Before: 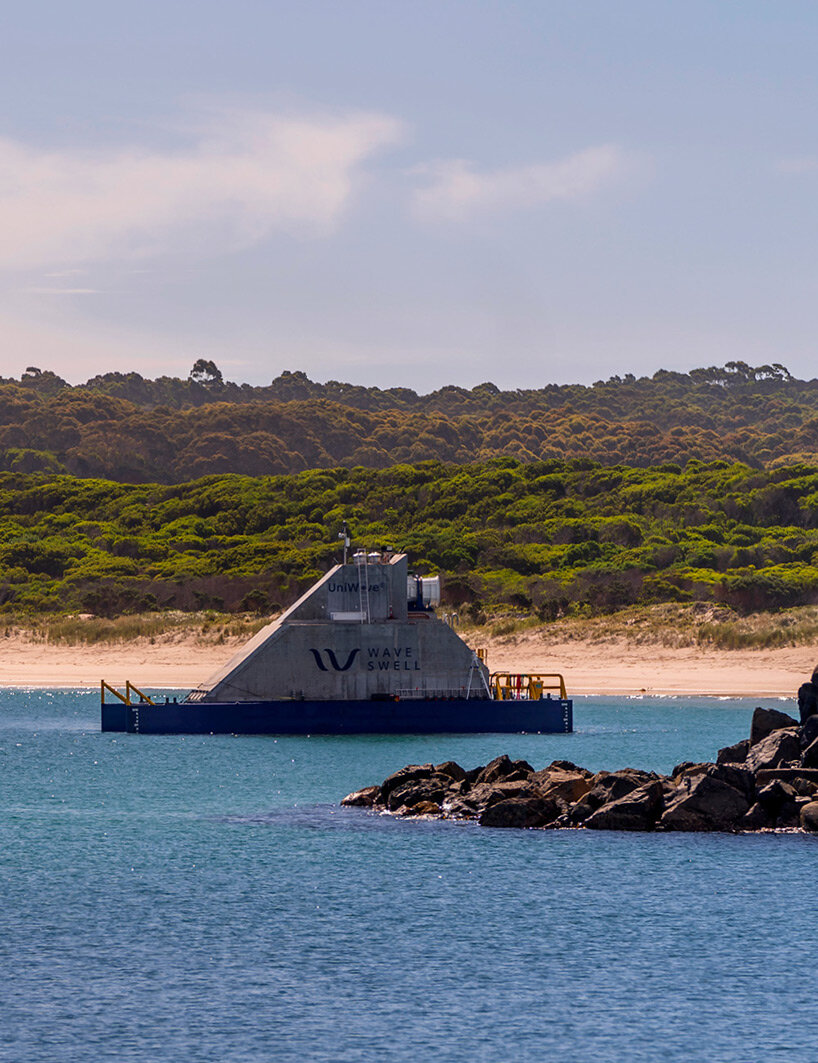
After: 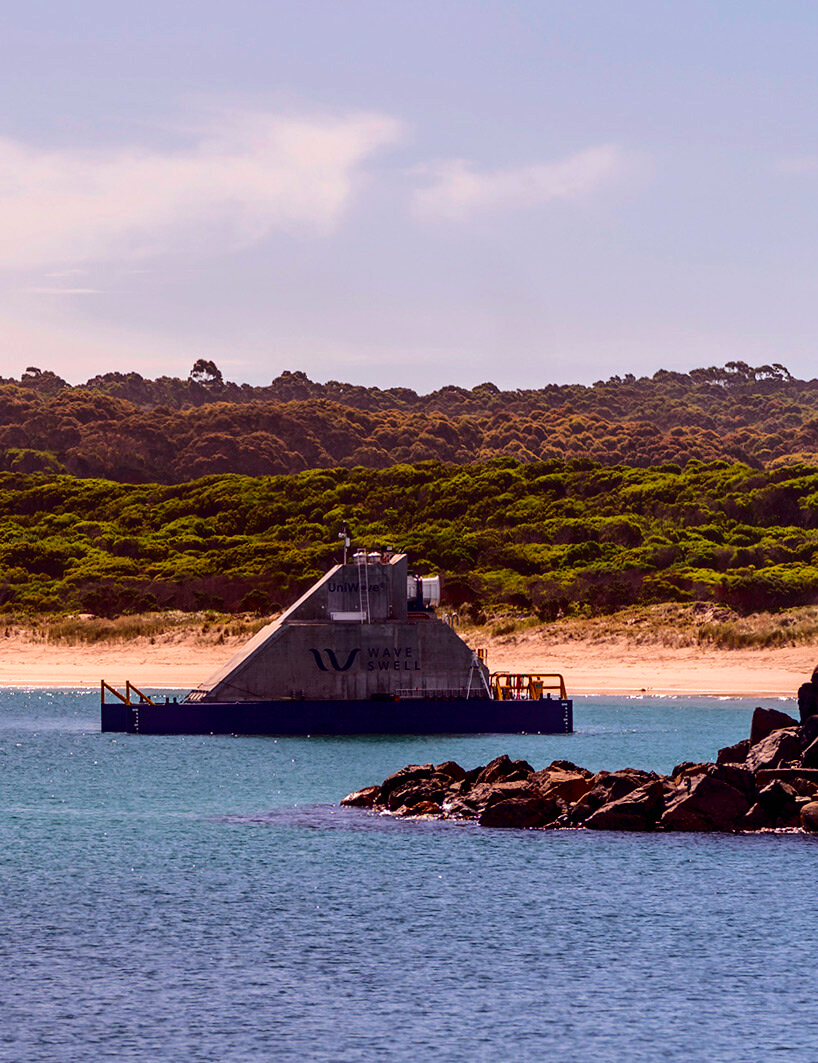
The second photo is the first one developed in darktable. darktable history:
rgb levels: mode RGB, independent channels, levels [[0, 0.474, 1], [0, 0.5, 1], [0, 0.5, 1]]
tone curve: curves: ch0 [(0, 0) (0.181, 0.087) (0.498, 0.485) (0.78, 0.742) (0.993, 0.954)]; ch1 [(0, 0) (0.311, 0.149) (0.395, 0.349) (0.488, 0.477) (0.612, 0.641) (1, 1)]; ch2 [(0, 0) (0.5, 0.5) (0.638, 0.667) (1, 1)], color space Lab, independent channels, preserve colors none
tone equalizer: -8 EV -0.417 EV, -7 EV -0.389 EV, -6 EV -0.333 EV, -5 EV -0.222 EV, -3 EV 0.222 EV, -2 EV 0.333 EV, -1 EV 0.389 EV, +0 EV 0.417 EV, edges refinement/feathering 500, mask exposure compensation -1.57 EV, preserve details no
